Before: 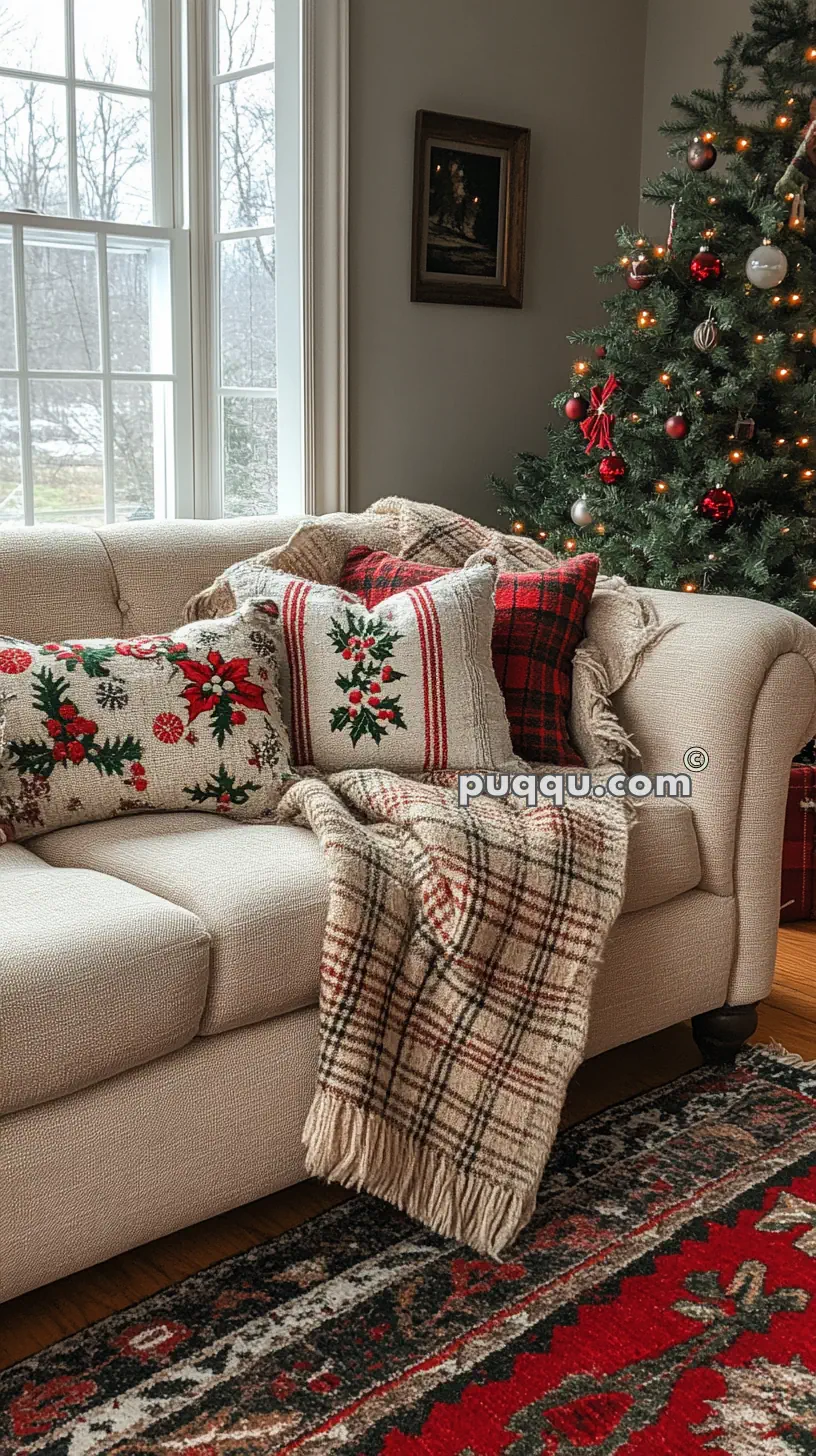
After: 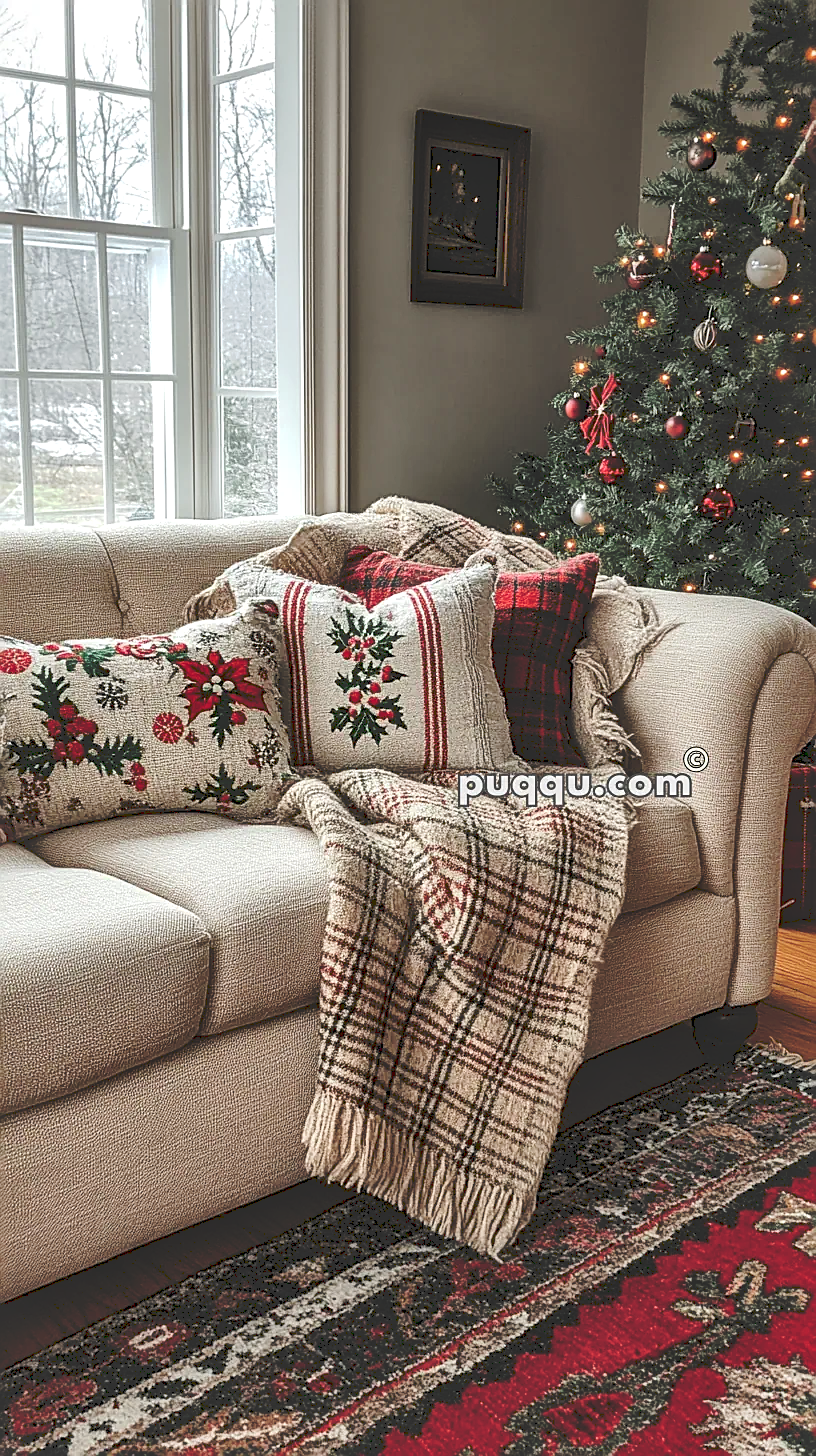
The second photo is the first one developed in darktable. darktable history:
local contrast: mode bilateral grid, contrast 20, coarseness 50, detail 161%, midtone range 0.2
tone curve: curves: ch0 [(0, 0) (0.003, 0.211) (0.011, 0.211) (0.025, 0.215) (0.044, 0.218) (0.069, 0.224) (0.1, 0.227) (0.136, 0.233) (0.177, 0.247) (0.224, 0.275) (0.277, 0.309) (0.335, 0.366) (0.399, 0.438) (0.468, 0.515) (0.543, 0.586) (0.623, 0.658) (0.709, 0.735) (0.801, 0.821) (0.898, 0.889) (1, 1)], preserve colors none
sharpen: on, module defaults
